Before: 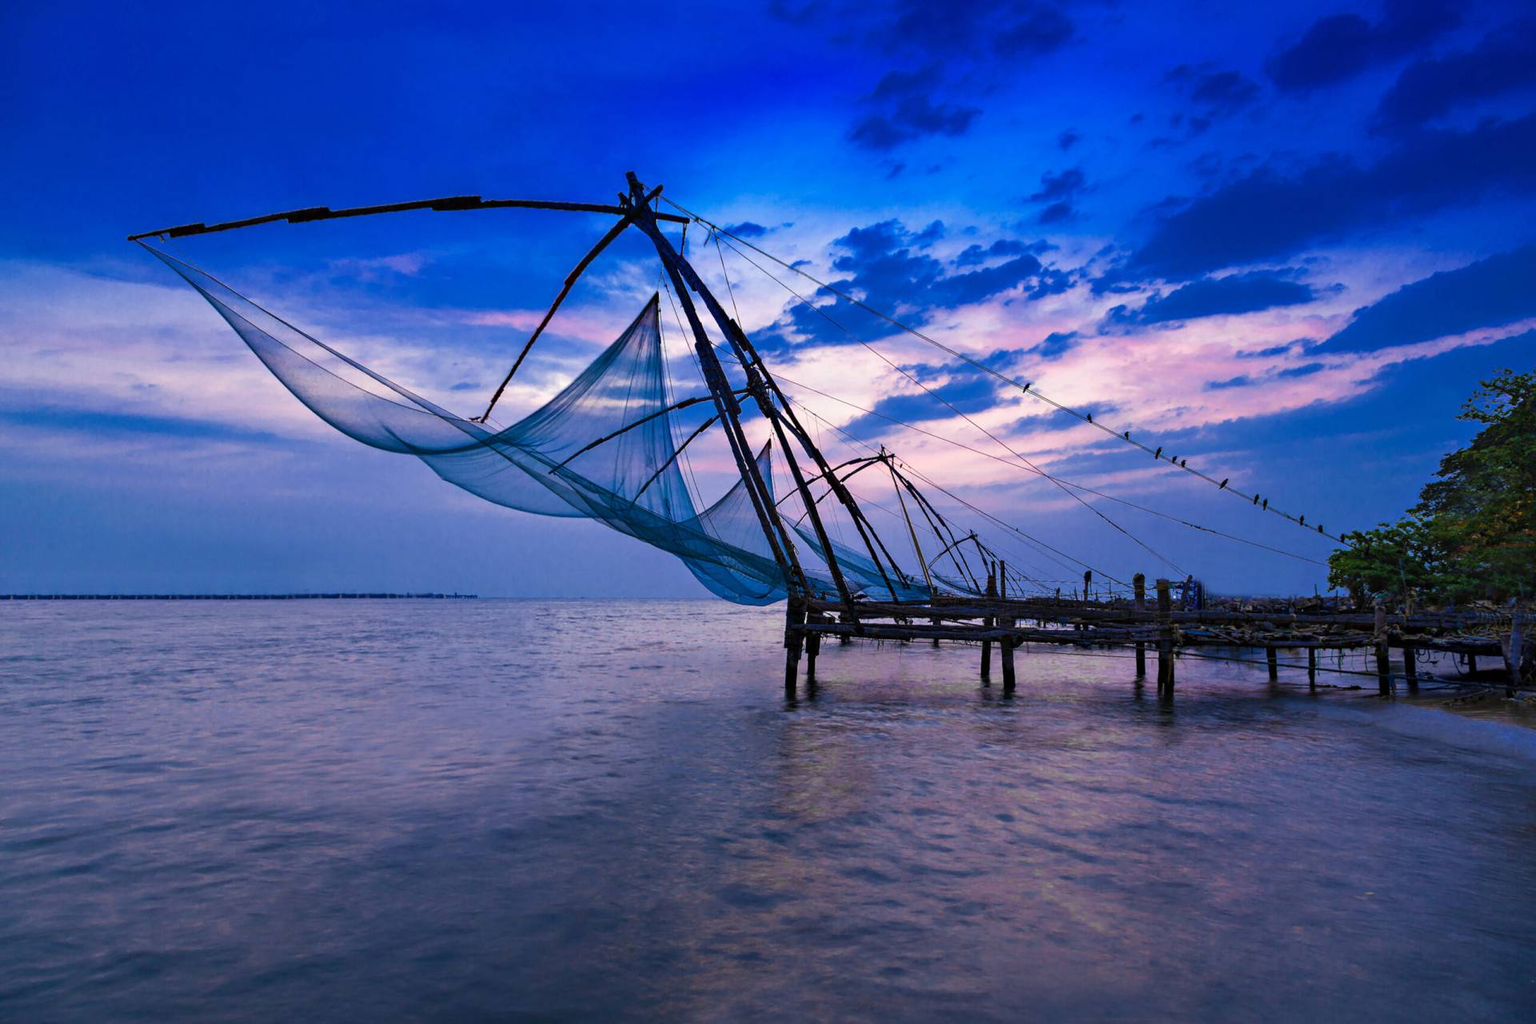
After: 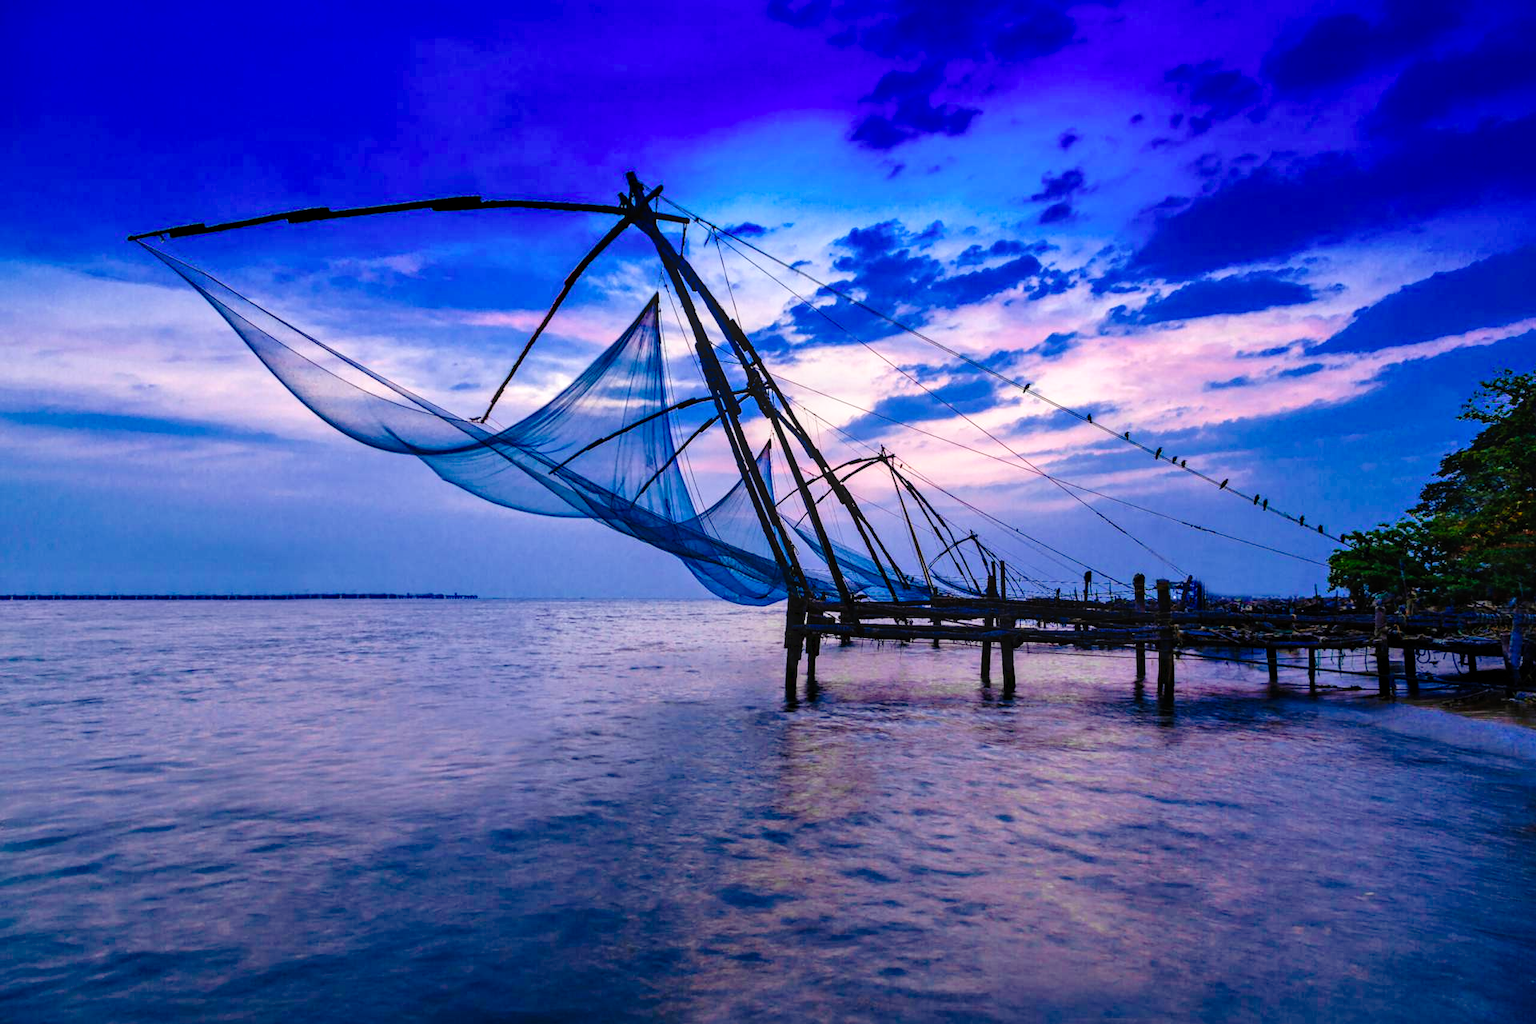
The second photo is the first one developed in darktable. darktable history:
local contrast: on, module defaults
tone curve: curves: ch0 [(0, 0) (0.003, 0.025) (0.011, 0.027) (0.025, 0.032) (0.044, 0.037) (0.069, 0.044) (0.1, 0.054) (0.136, 0.084) (0.177, 0.128) (0.224, 0.196) (0.277, 0.281) (0.335, 0.376) (0.399, 0.461) (0.468, 0.534) (0.543, 0.613) (0.623, 0.692) (0.709, 0.77) (0.801, 0.849) (0.898, 0.934) (1, 1)], preserve colors none
color balance rgb: perceptual saturation grading › global saturation 20%, global vibrance 20%
